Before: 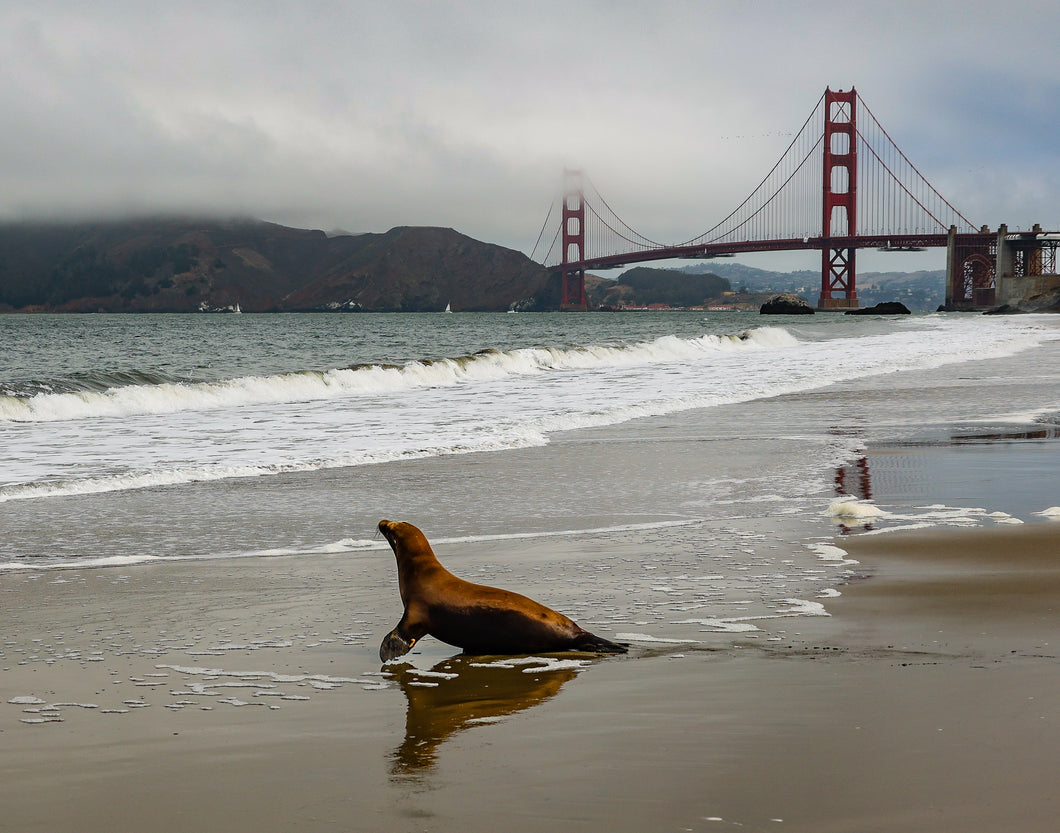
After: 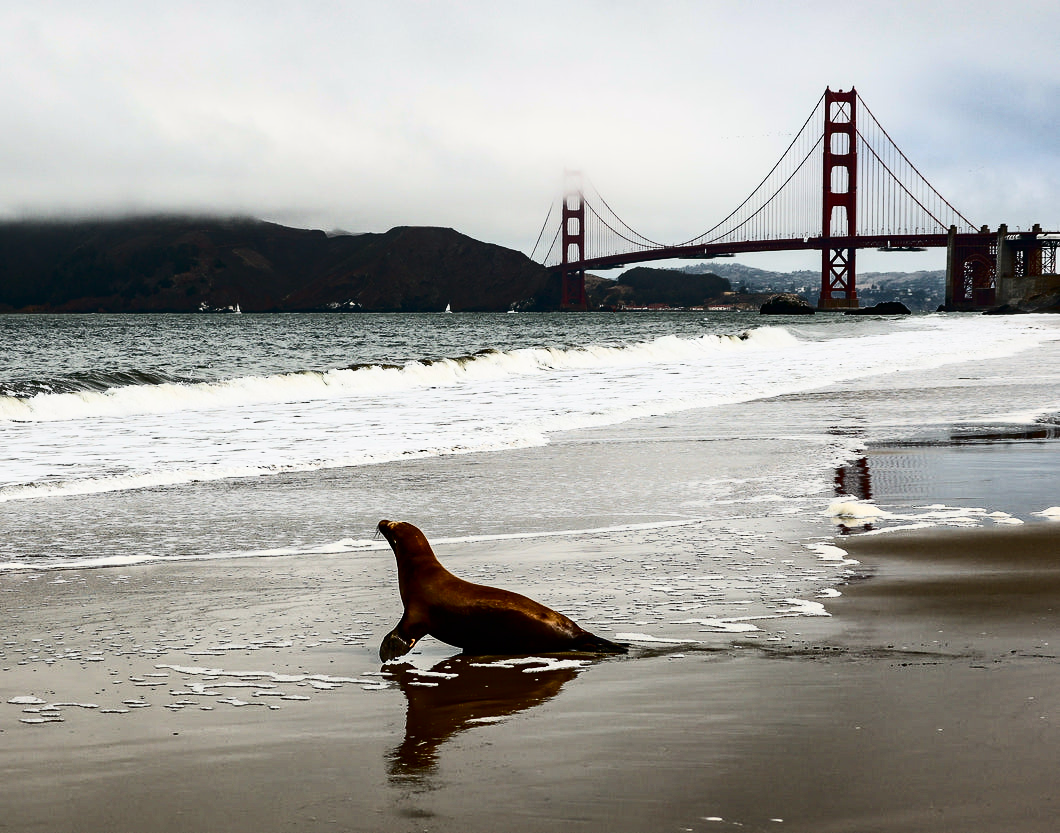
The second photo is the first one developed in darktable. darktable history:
contrast brightness saturation: contrast 0.513, saturation -0.09
